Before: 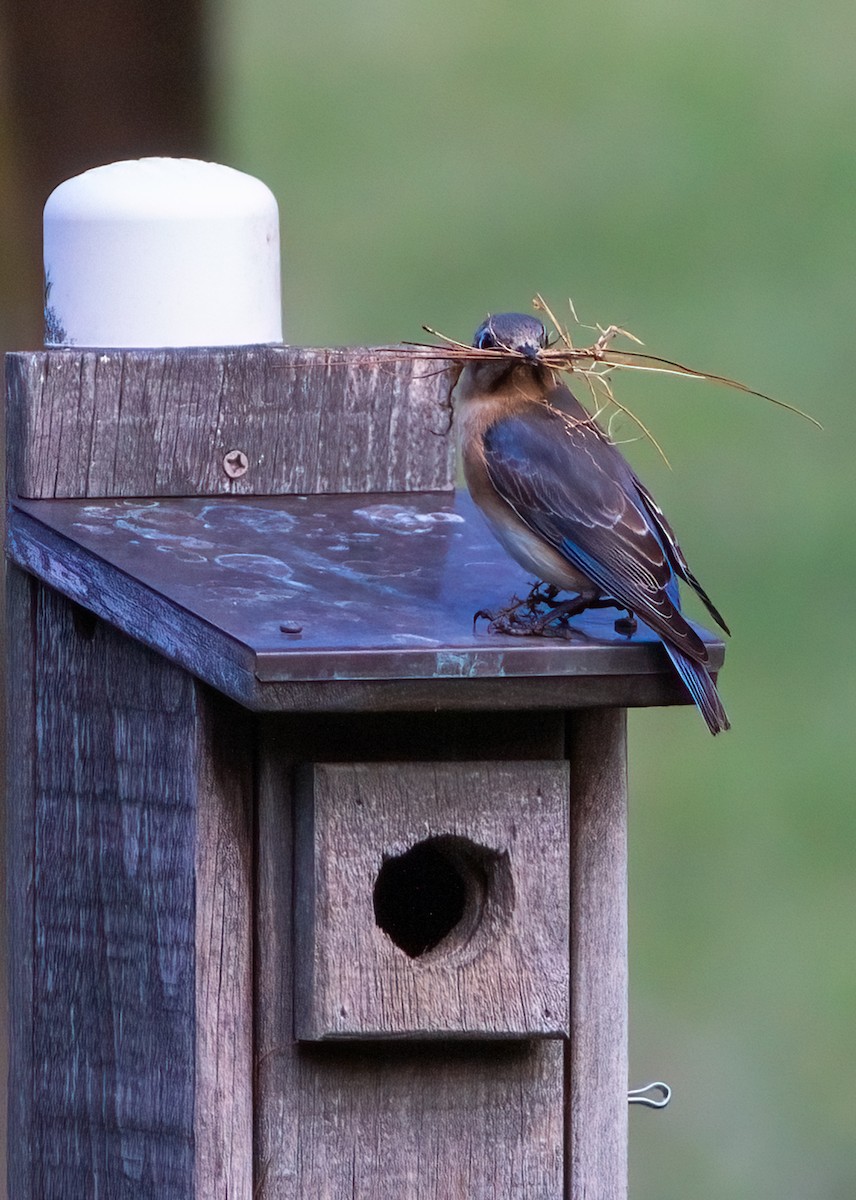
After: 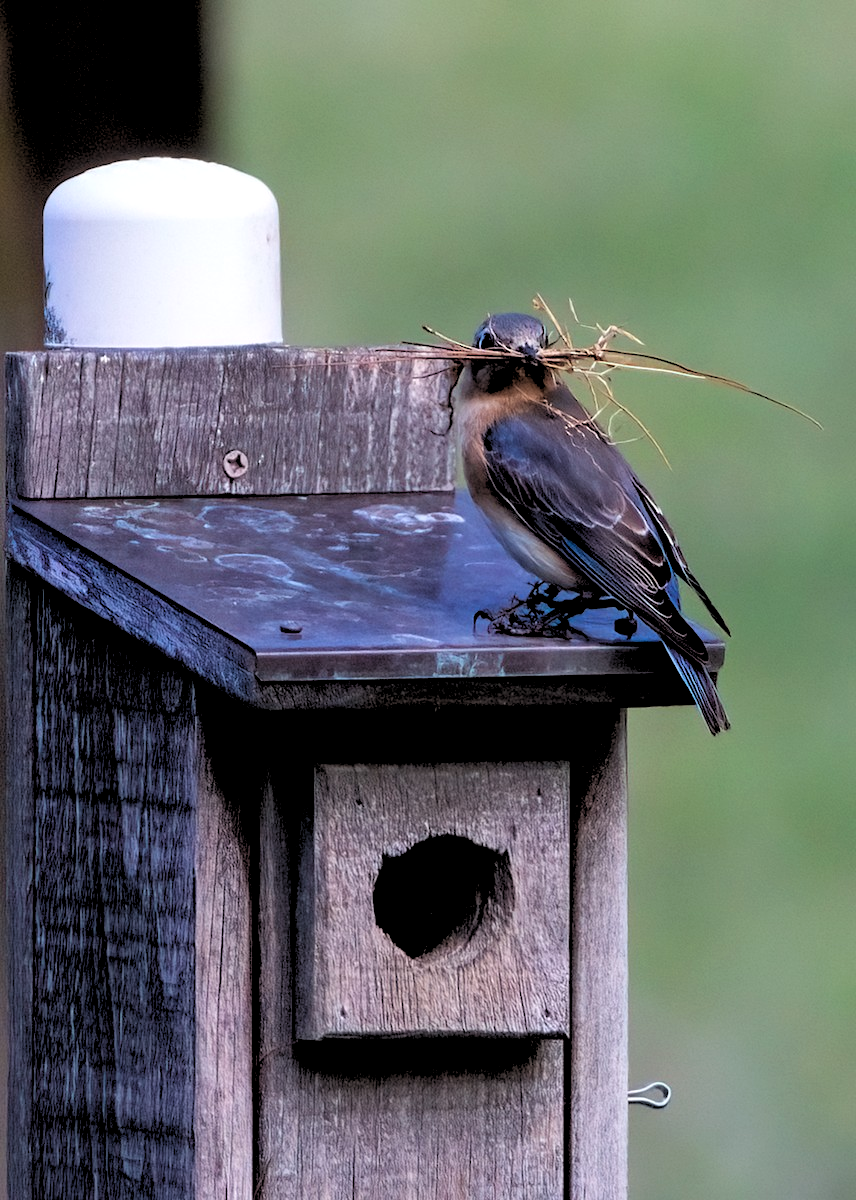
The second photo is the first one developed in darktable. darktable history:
exposure: compensate highlight preservation false
rgb levels: levels [[0.029, 0.461, 0.922], [0, 0.5, 1], [0, 0.5, 1]]
